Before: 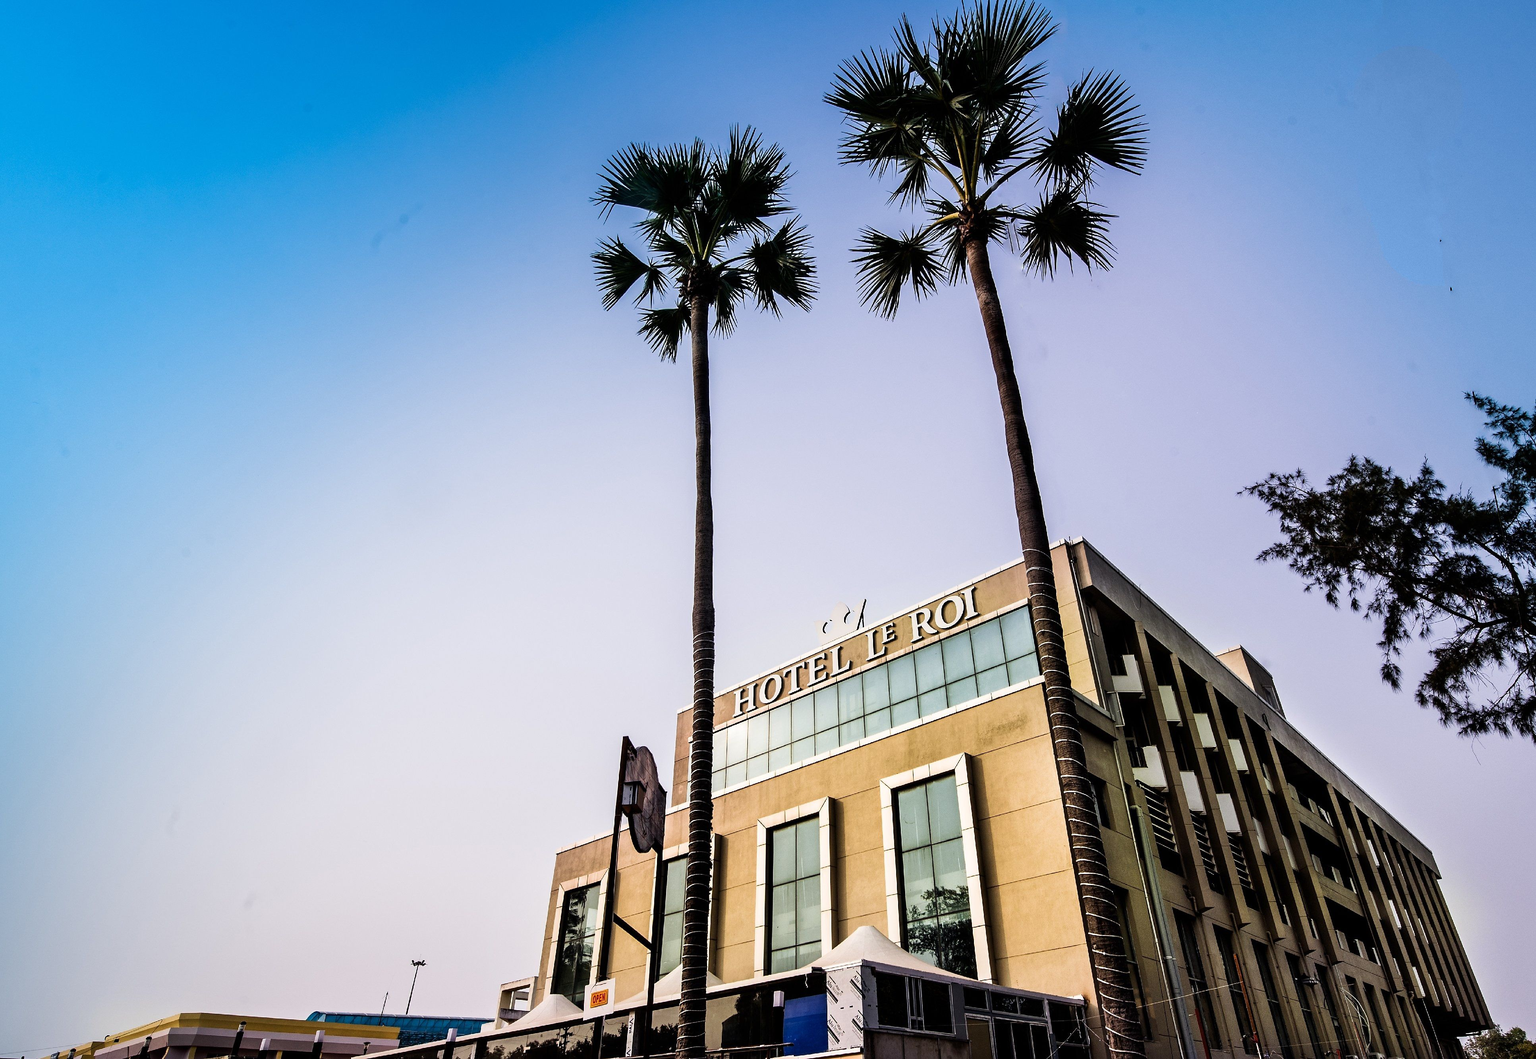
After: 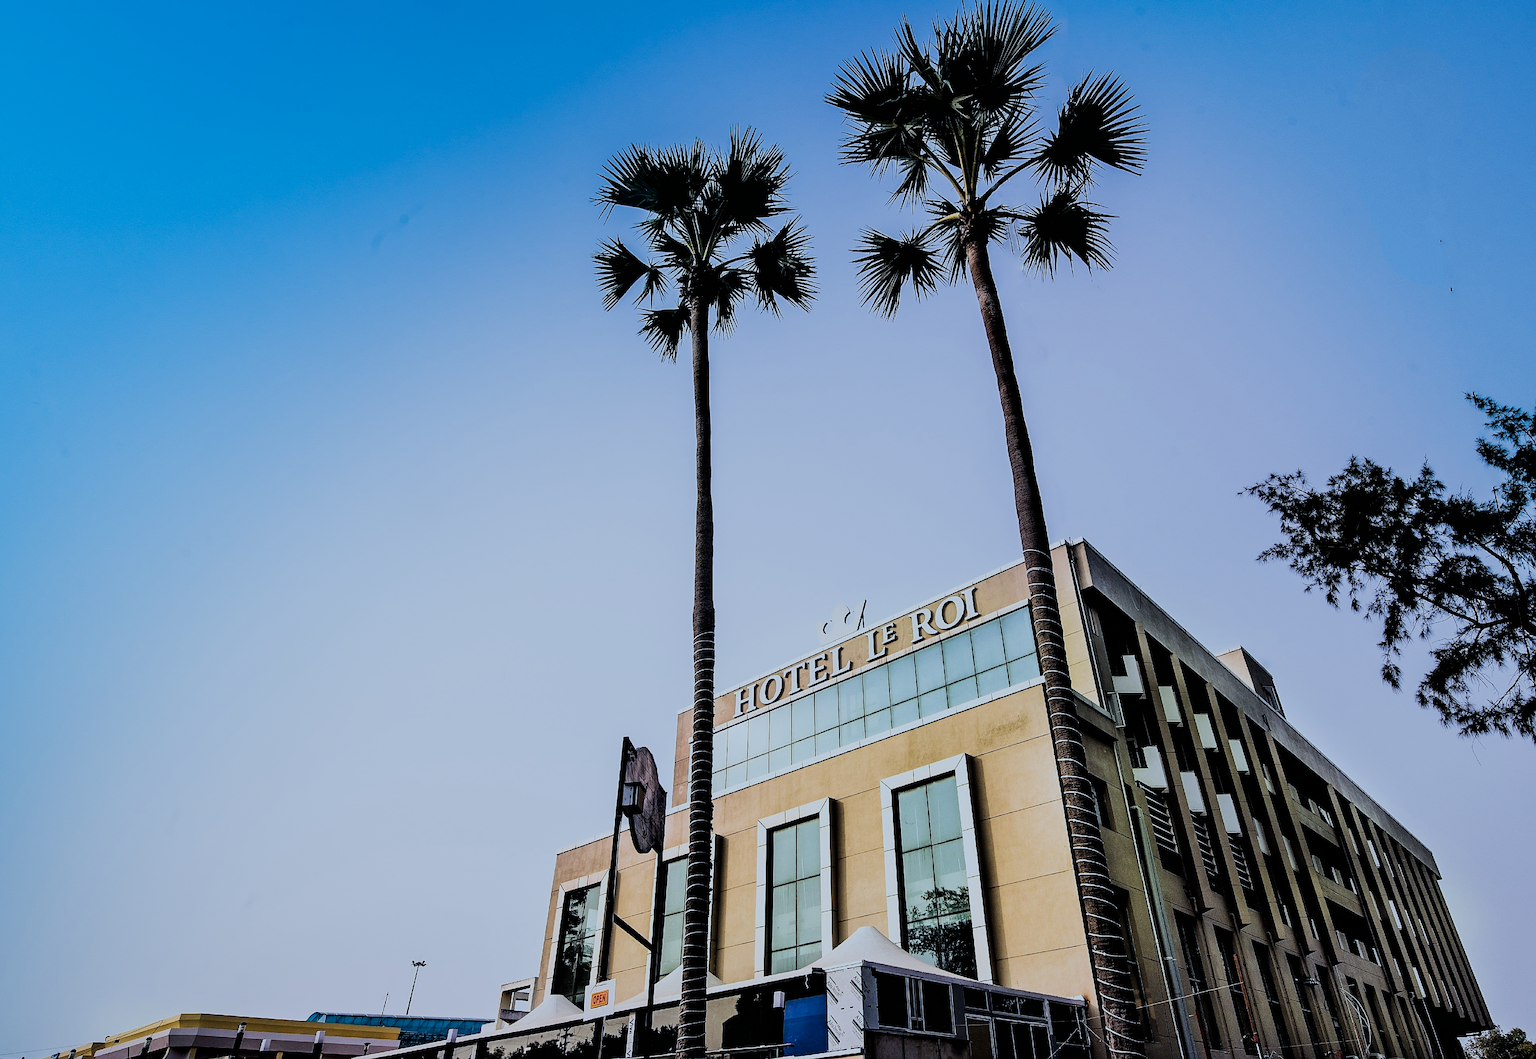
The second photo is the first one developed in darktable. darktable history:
filmic rgb: black relative exposure -6.98 EV, white relative exposure 5.63 EV, hardness 2.86
color calibration: output R [1.063, -0.012, -0.003, 0], output G [0, 1.022, 0.021, 0], output B [-0.079, 0.047, 1, 0], illuminant custom, x 0.389, y 0.387, temperature 3838.64 K
sharpen: on, module defaults
